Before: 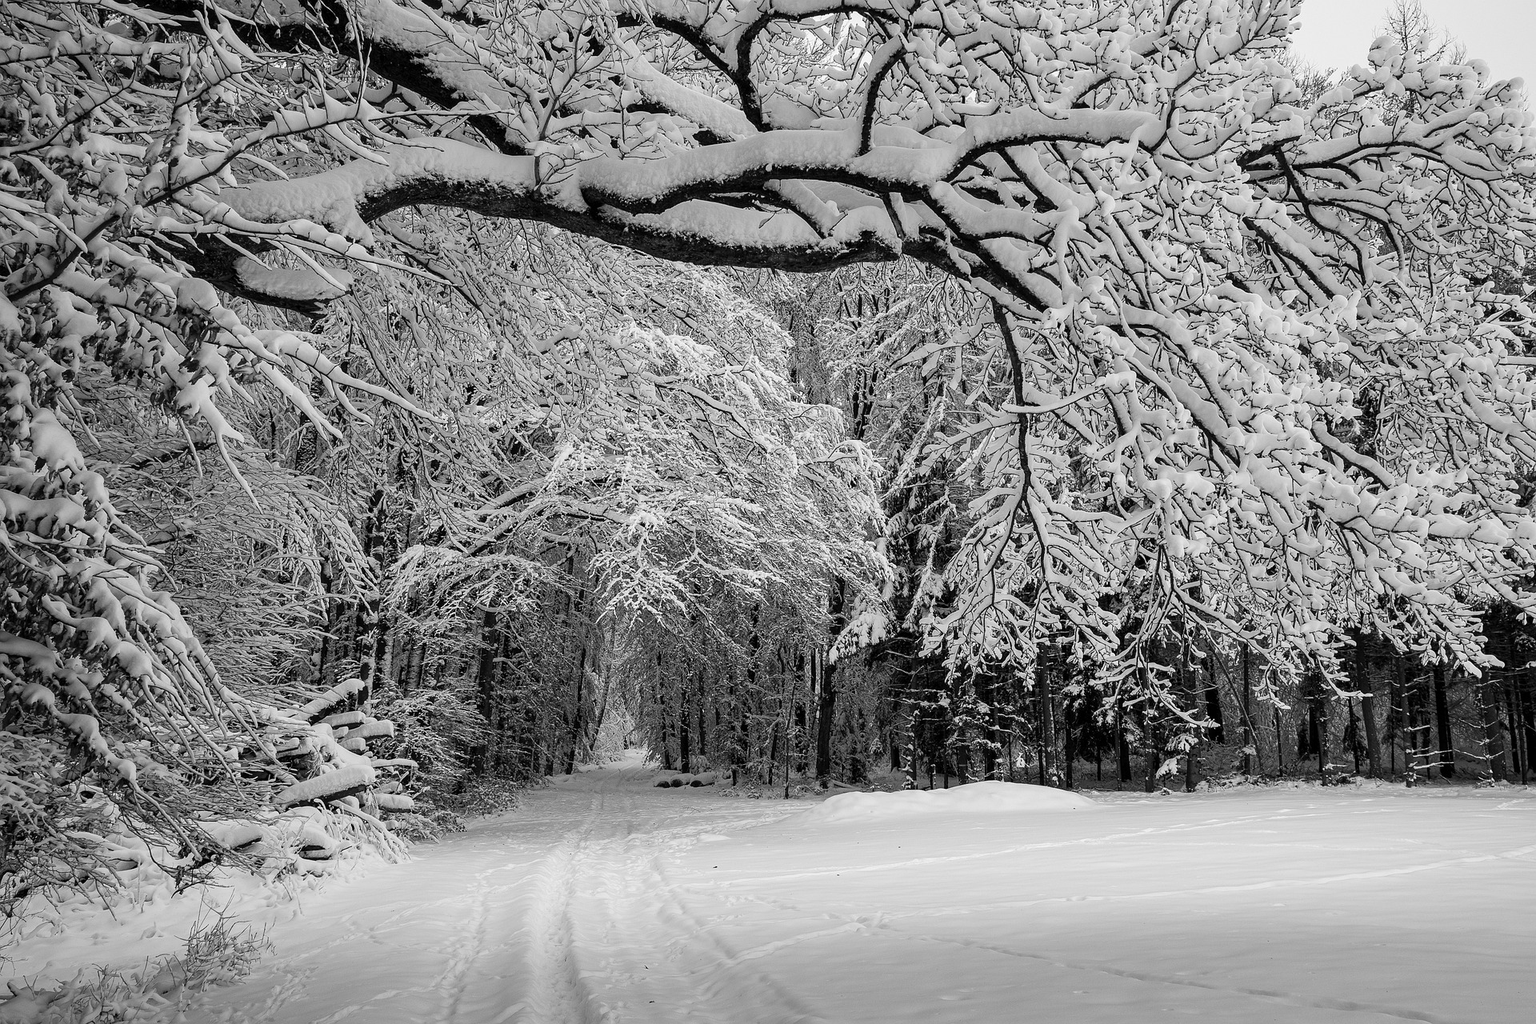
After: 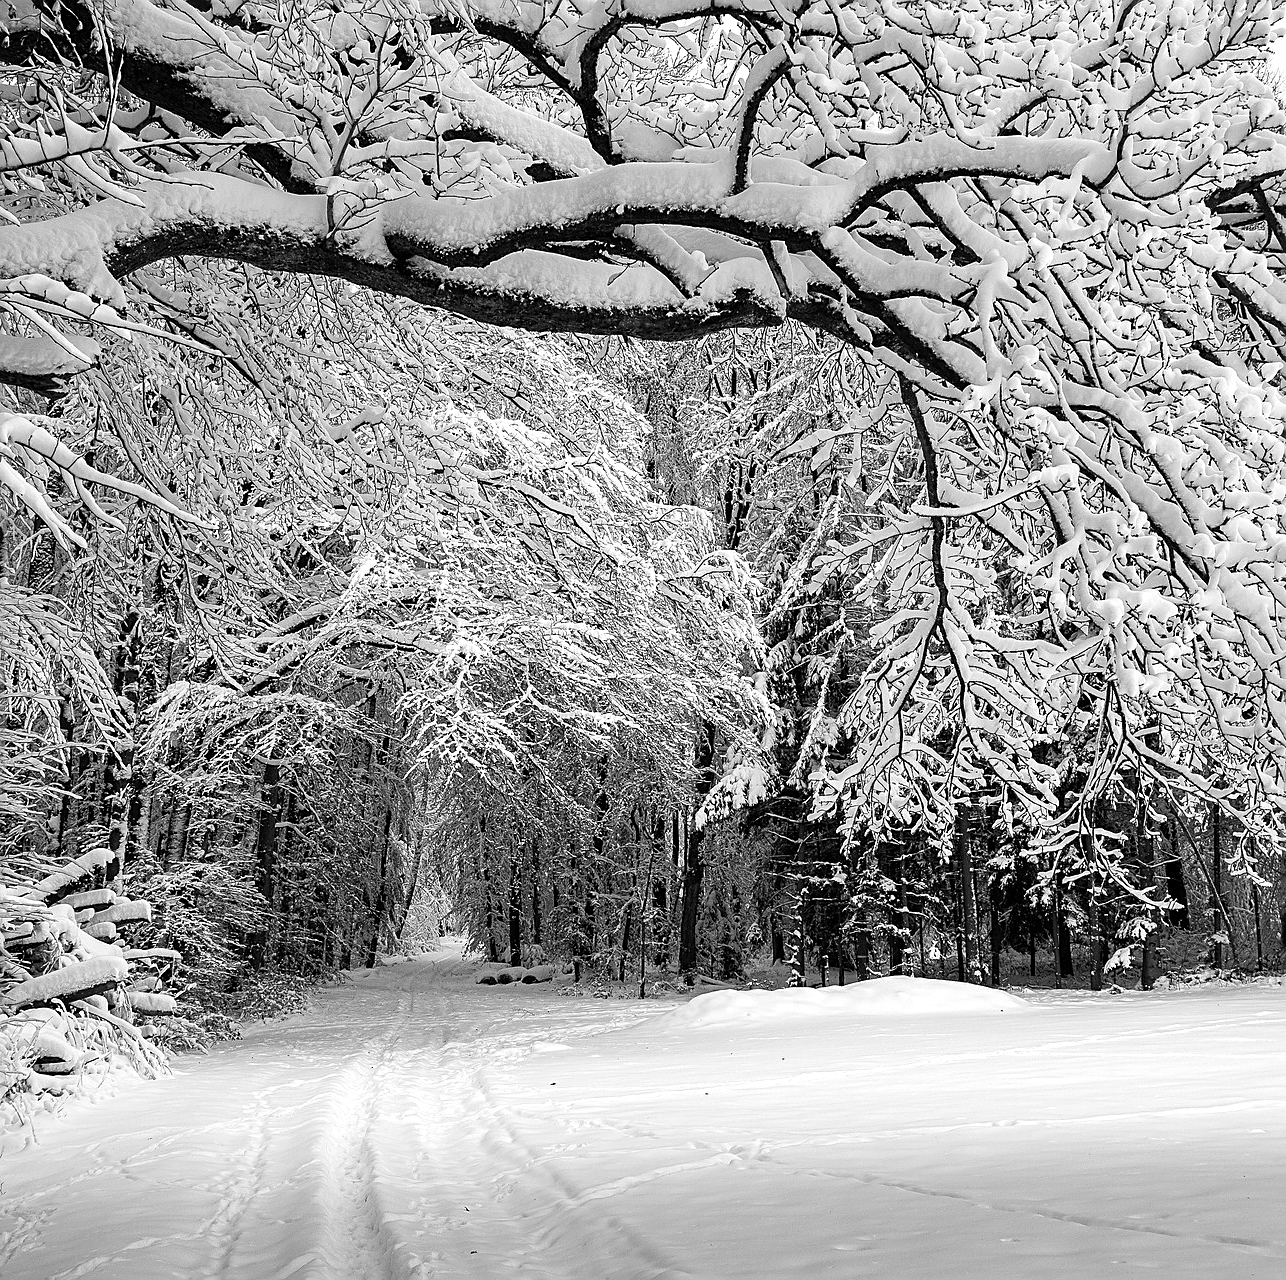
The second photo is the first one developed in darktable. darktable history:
color zones: curves: ch0 [(0, 0.5) (0.125, 0.4) (0.25, 0.5) (0.375, 0.4) (0.5, 0.4) (0.625, 0.35) (0.75, 0.35) (0.875, 0.5)]; ch1 [(0, 0.35) (0.125, 0.45) (0.25, 0.35) (0.375, 0.35) (0.5, 0.35) (0.625, 0.35) (0.75, 0.45) (0.875, 0.35)]; ch2 [(0, 0.6) (0.125, 0.5) (0.25, 0.5) (0.375, 0.6) (0.5, 0.6) (0.625, 0.5) (0.75, 0.5) (0.875, 0.5)]
sharpen: on, module defaults
crop and rotate: left 17.809%, right 15.178%
color balance rgb: perceptual saturation grading › global saturation 41.153%, perceptual brilliance grading › global brilliance 10.933%
